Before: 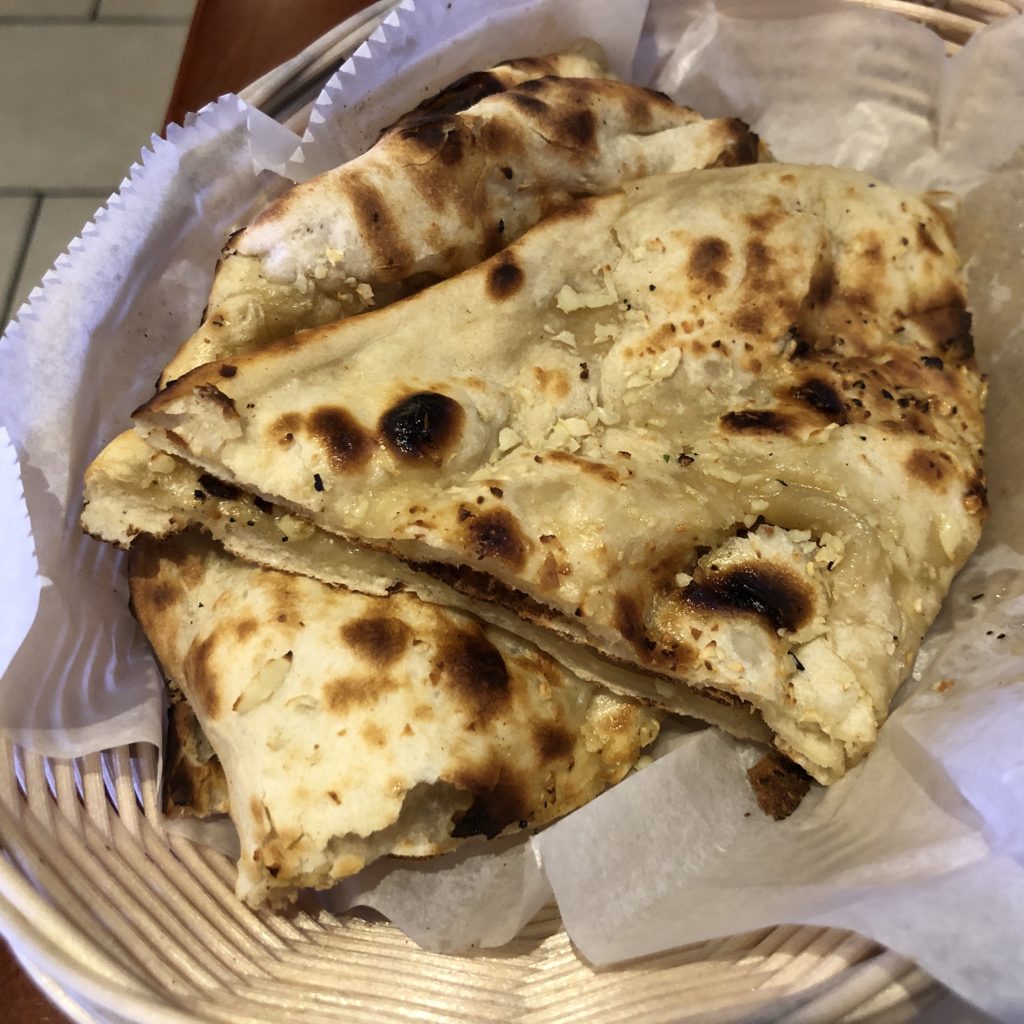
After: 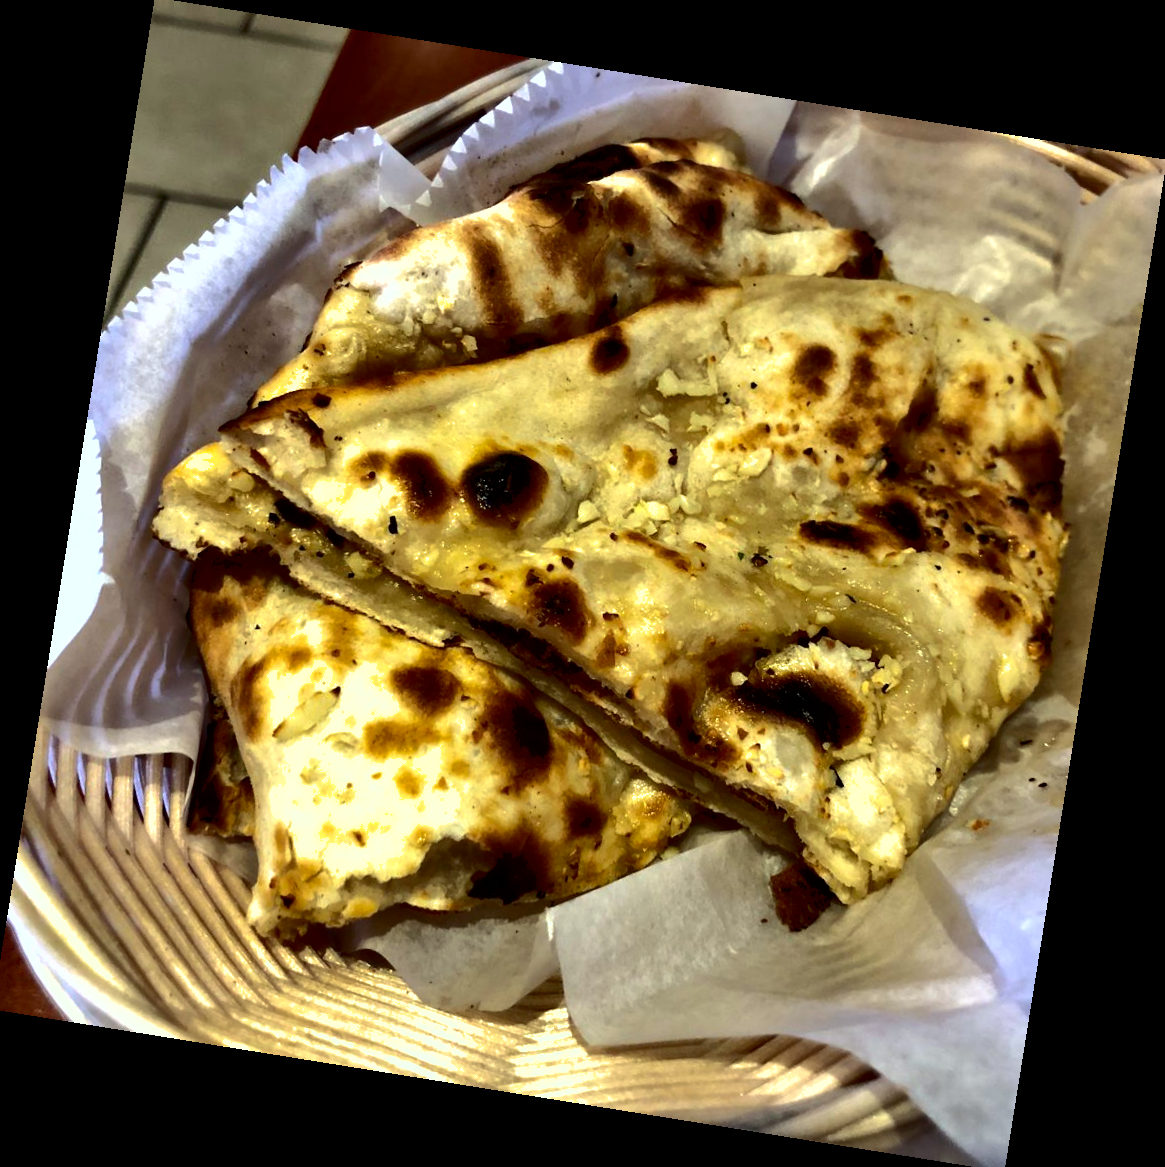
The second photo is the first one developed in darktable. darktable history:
shadows and highlights: shadows 40, highlights -60
rotate and perspective: rotation 9.12°, automatic cropping off
contrast equalizer: y [[0.536, 0.565, 0.581, 0.516, 0.52, 0.491], [0.5 ×6], [0.5 ×6], [0 ×6], [0 ×6]]
contrast brightness saturation: contrast 0.2, brightness -0.11, saturation 0.1
crop and rotate: left 0.614%, top 0.179%, bottom 0.309%
color correction: highlights a* -8, highlights b* 3.1
tone equalizer: -8 EV -0.417 EV, -7 EV -0.389 EV, -6 EV -0.333 EV, -5 EV -0.222 EV, -3 EV 0.222 EV, -2 EV 0.333 EV, -1 EV 0.389 EV, +0 EV 0.417 EV, edges refinement/feathering 500, mask exposure compensation -1.57 EV, preserve details no
